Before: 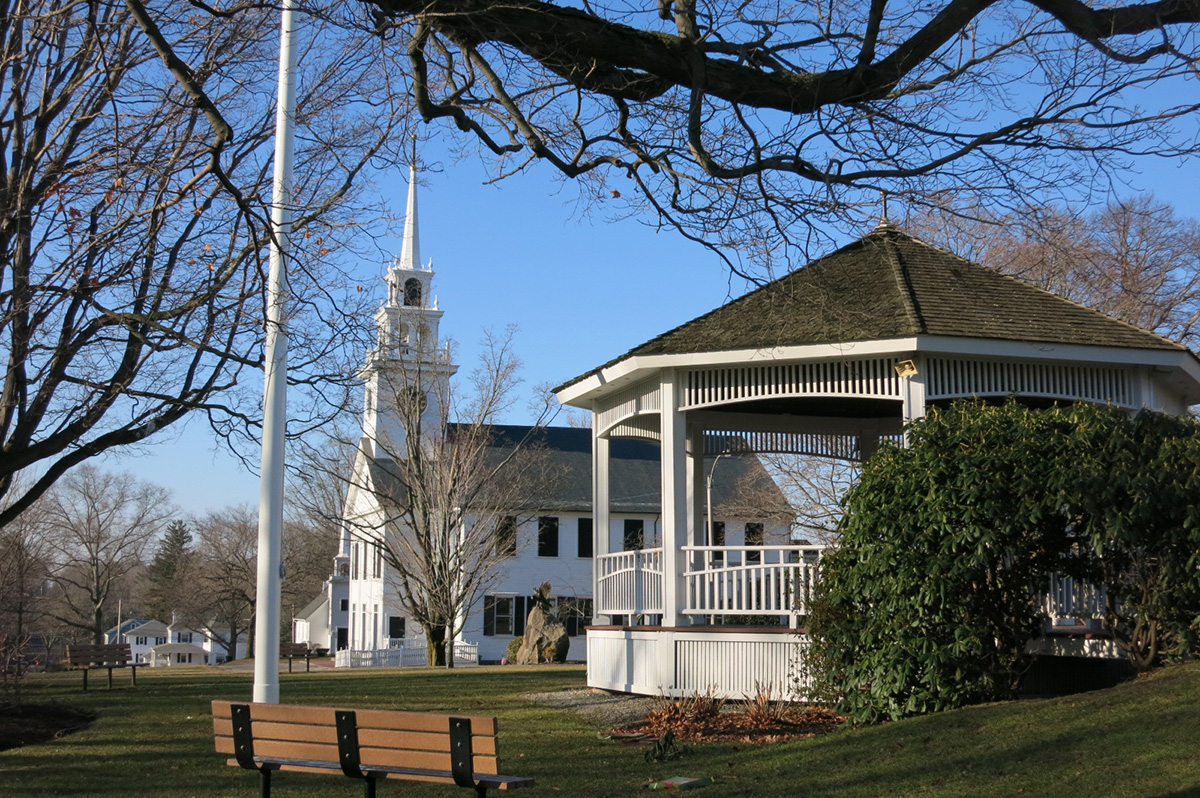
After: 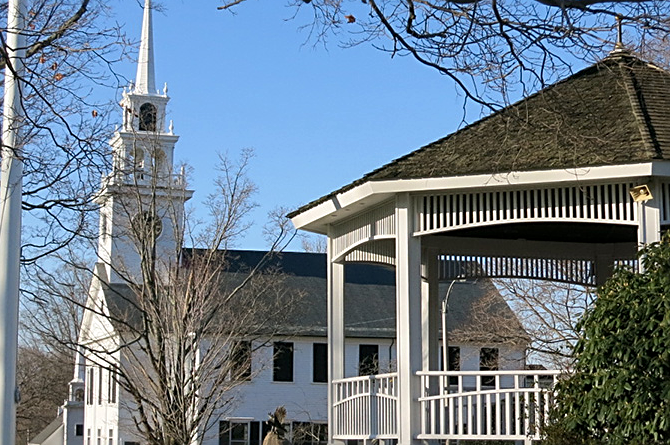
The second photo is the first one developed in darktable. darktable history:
sharpen: on, module defaults
crop and rotate: left 22.13%, top 22.054%, right 22.026%, bottom 22.102%
local contrast: highlights 100%, shadows 100%, detail 120%, midtone range 0.2
